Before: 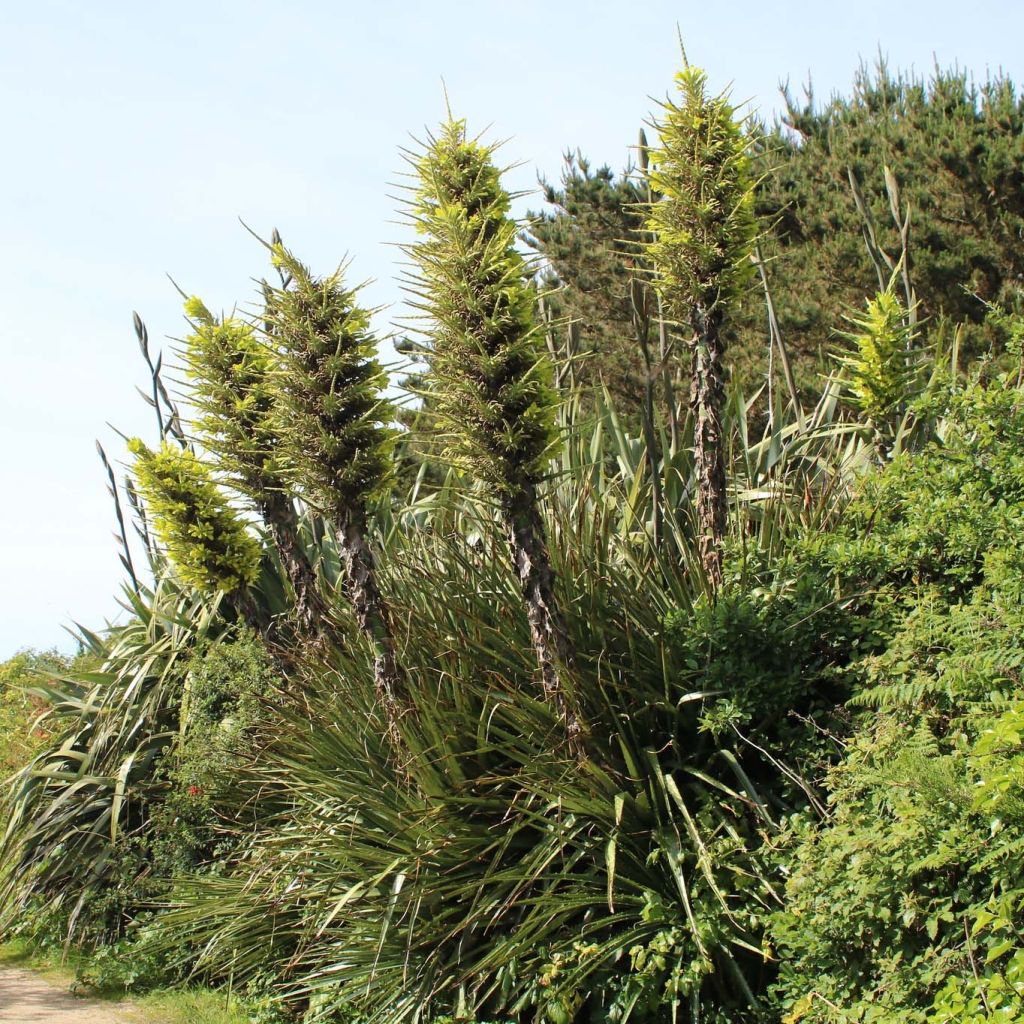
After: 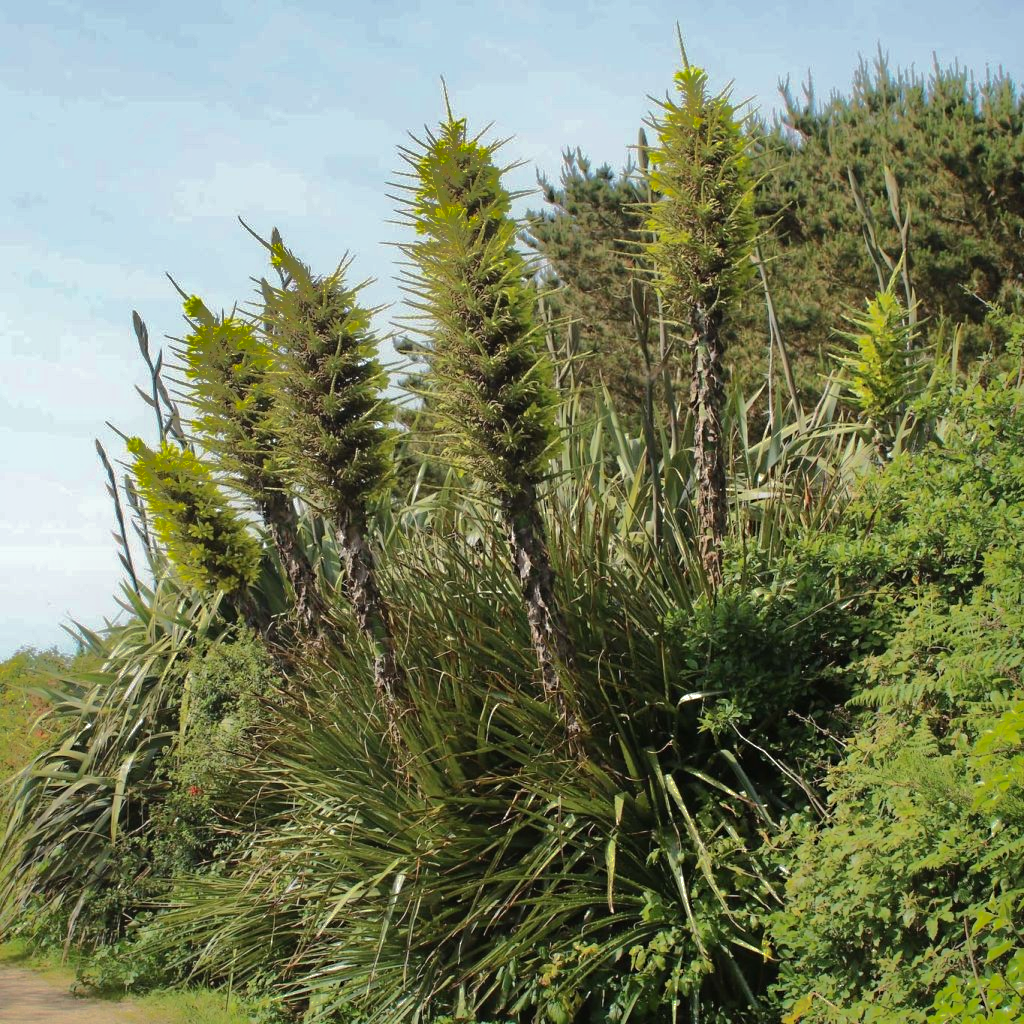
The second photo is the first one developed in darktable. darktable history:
contrast equalizer: octaves 7, y [[0.6 ×6], [0.55 ×6], [0 ×6], [0 ×6], [0 ×6]], mix -0.189
sharpen: radius 5.374, amount 0.316, threshold 26.187
shadows and highlights: shadows -19.49, highlights -73.64
